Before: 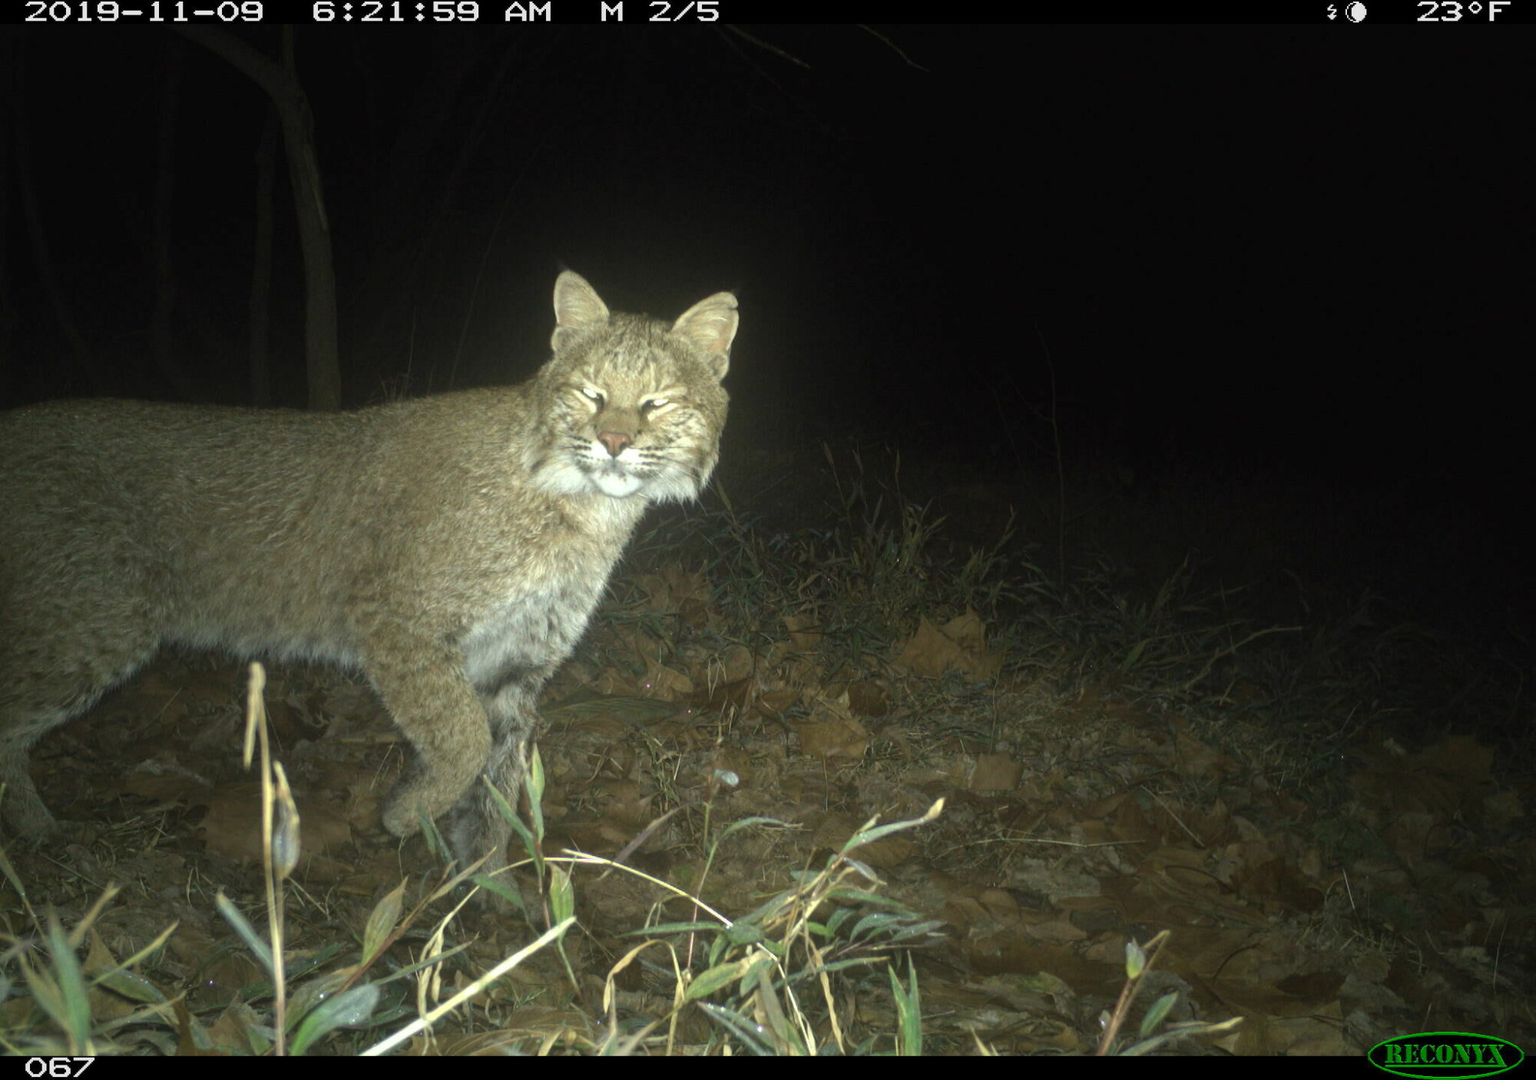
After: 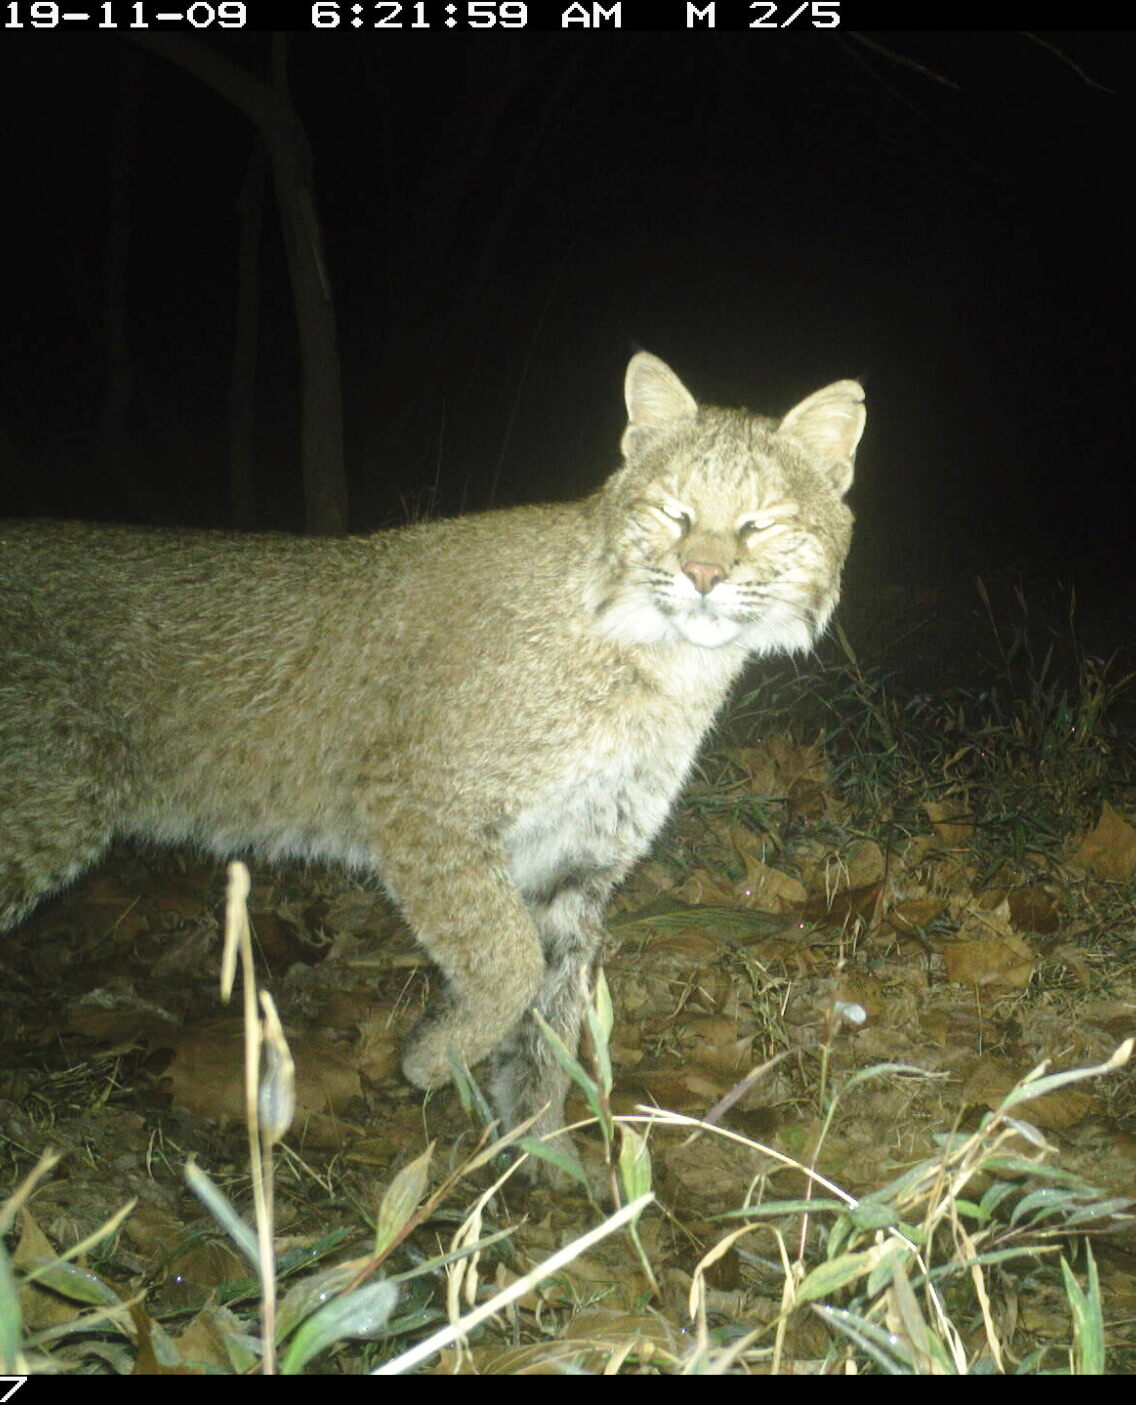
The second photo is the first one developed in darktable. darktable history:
crop: left 4.804%, right 38.388%
base curve: curves: ch0 [(0, 0) (0.028, 0.03) (0.121, 0.232) (0.46, 0.748) (0.859, 0.968) (1, 1)], preserve colors none
